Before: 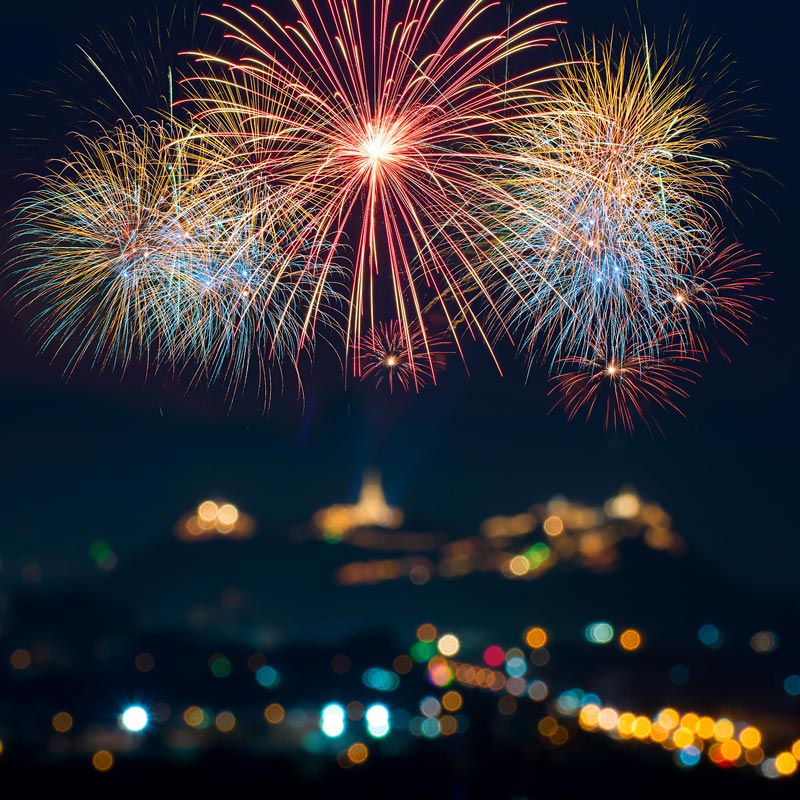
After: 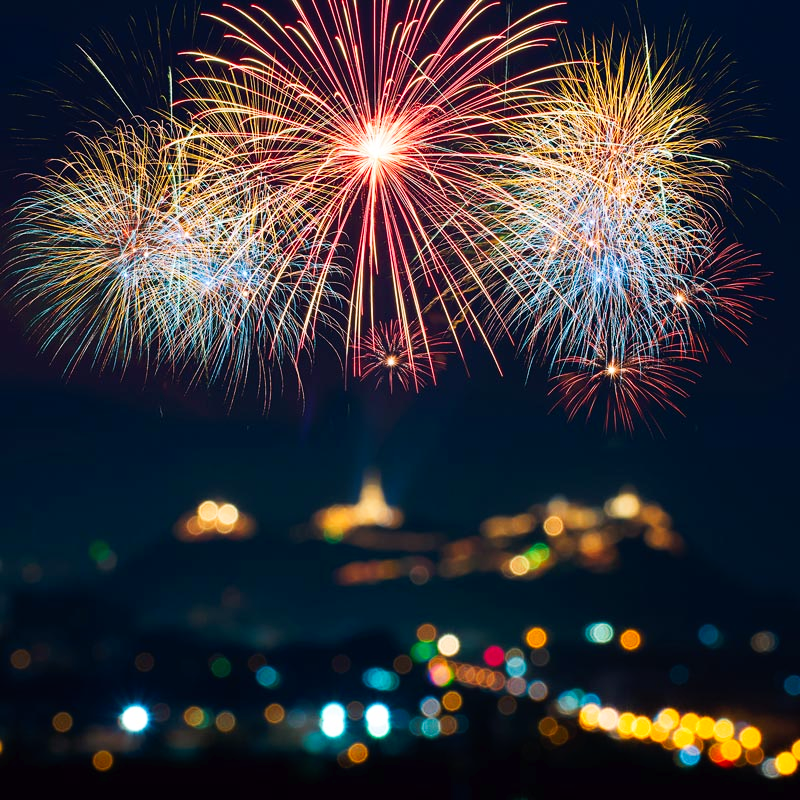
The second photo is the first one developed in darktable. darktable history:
tone curve: curves: ch0 [(0, 0) (0.003, 0.01) (0.011, 0.015) (0.025, 0.023) (0.044, 0.038) (0.069, 0.058) (0.1, 0.093) (0.136, 0.134) (0.177, 0.176) (0.224, 0.221) (0.277, 0.282) (0.335, 0.36) (0.399, 0.438) (0.468, 0.54) (0.543, 0.632) (0.623, 0.724) (0.709, 0.814) (0.801, 0.885) (0.898, 0.947) (1, 1)], preserve colors none
